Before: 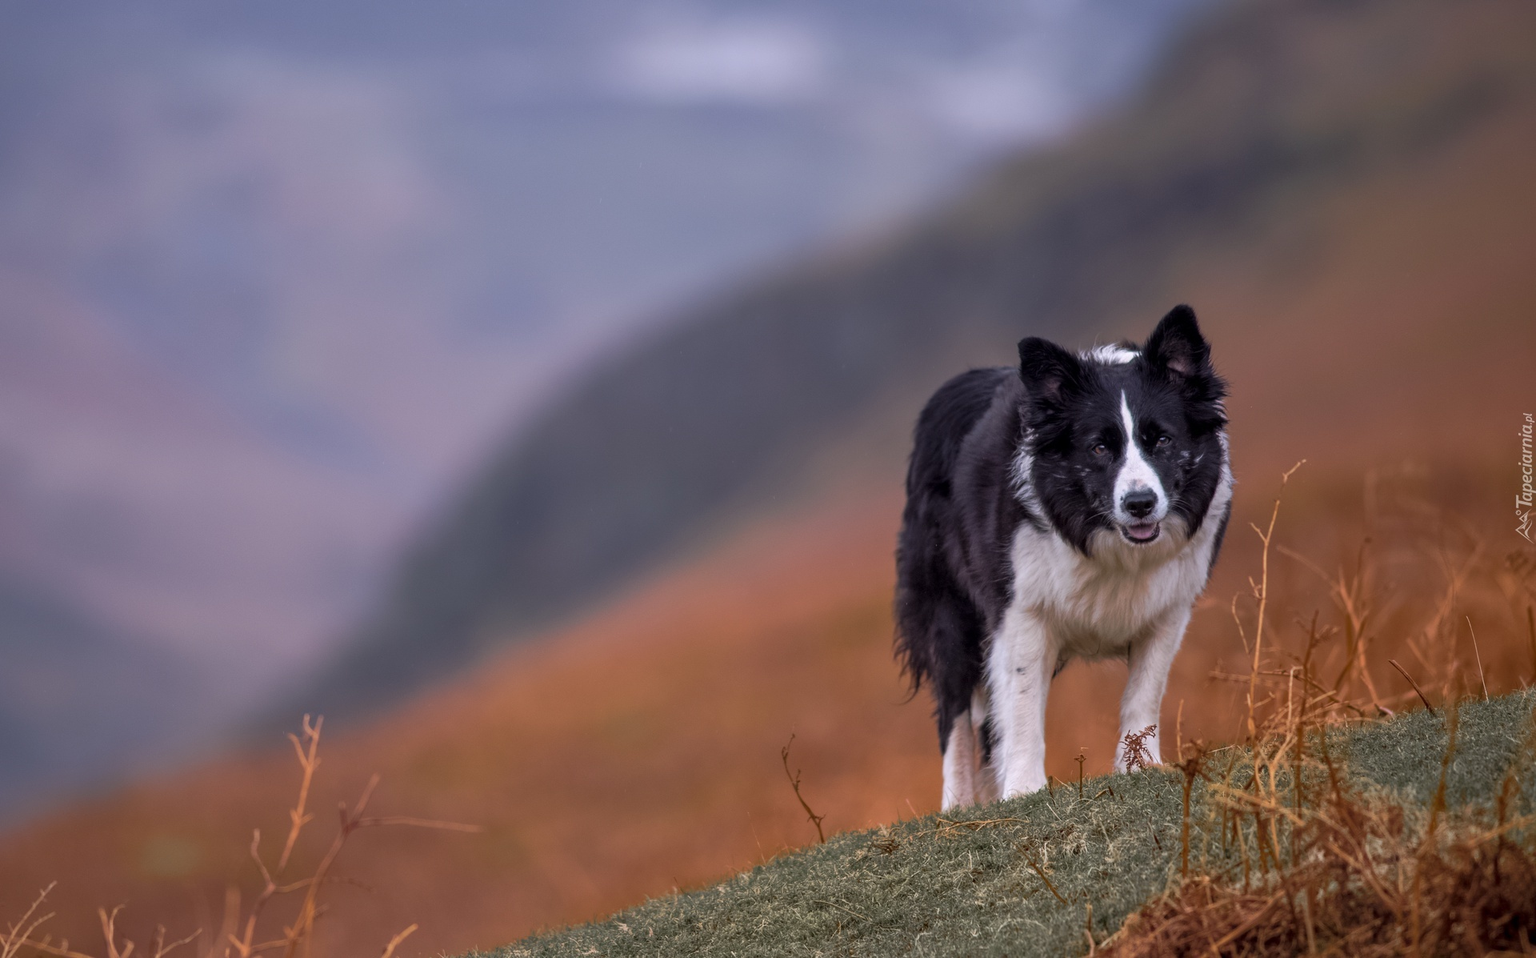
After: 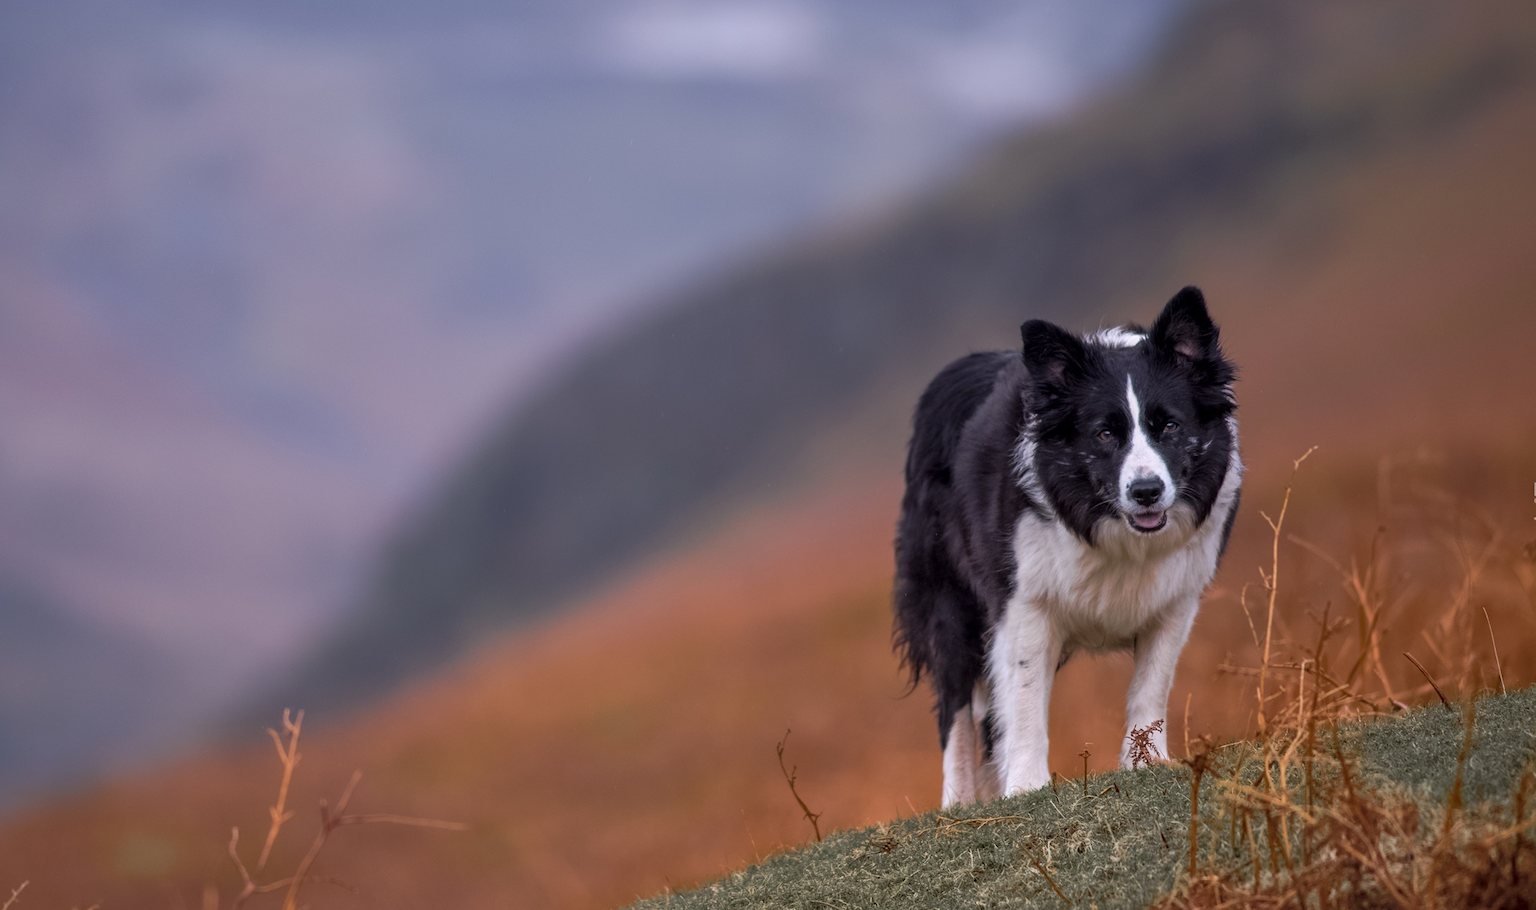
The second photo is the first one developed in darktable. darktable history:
crop: left 1.911%, top 2.889%, right 1.12%, bottom 4.898%
